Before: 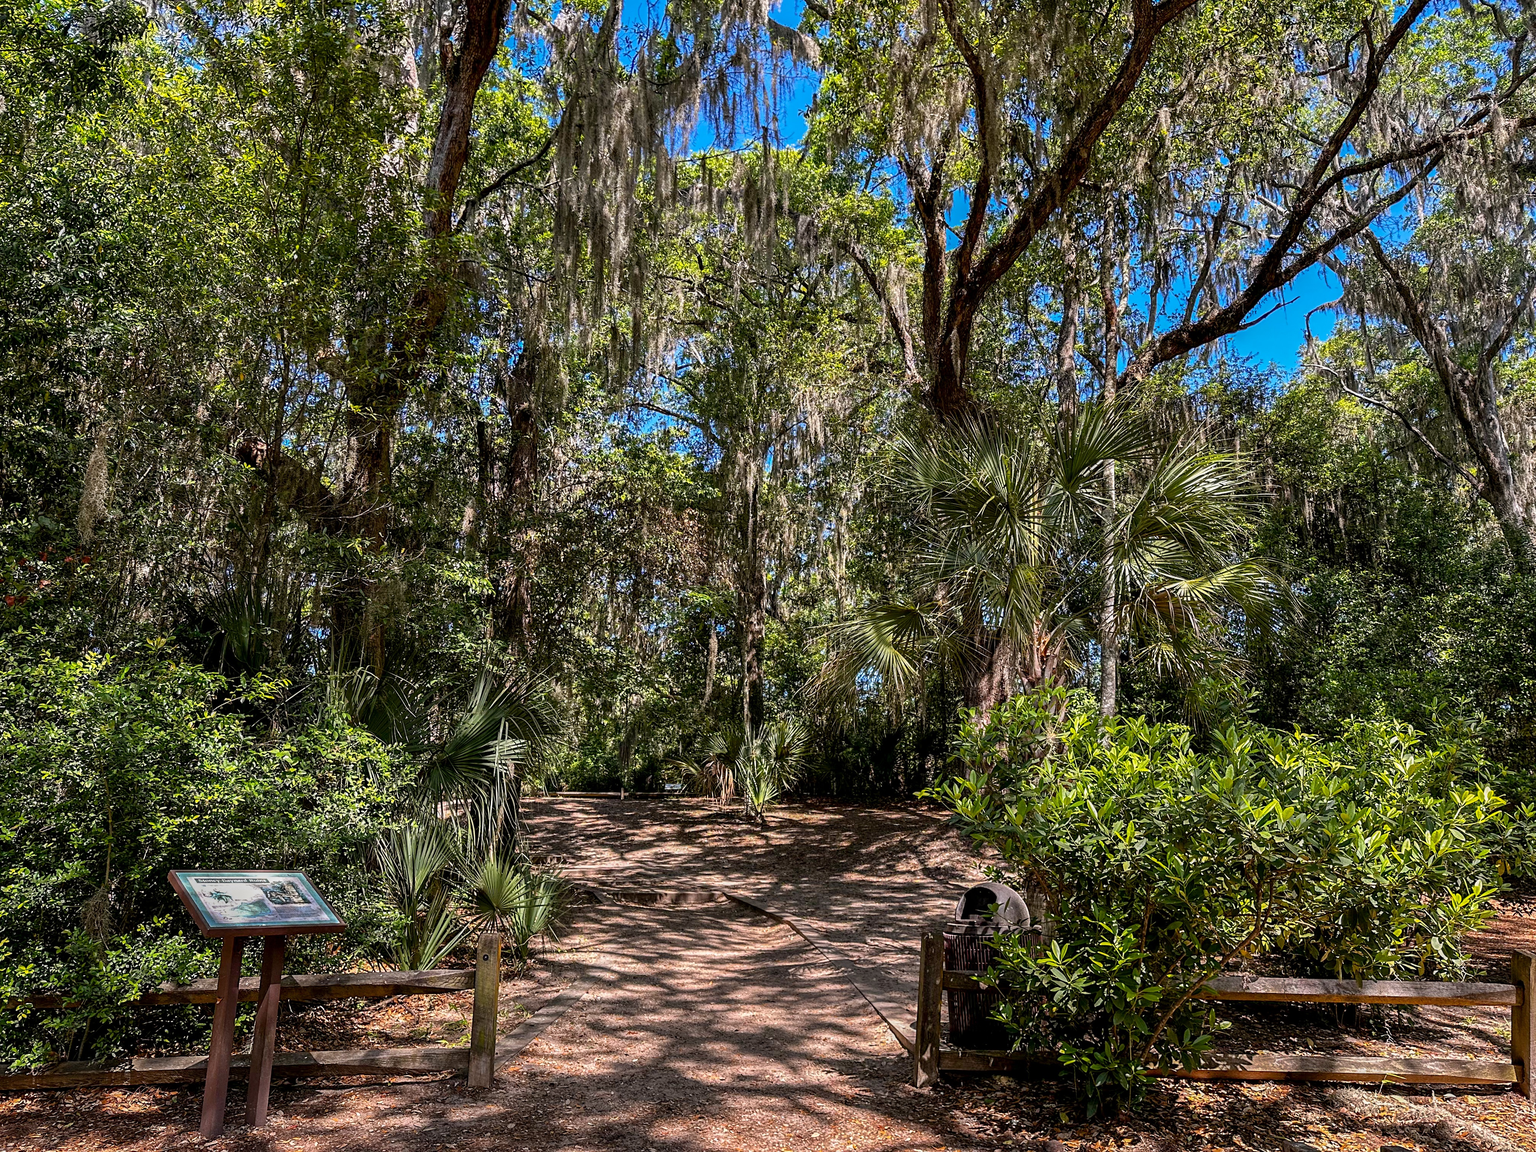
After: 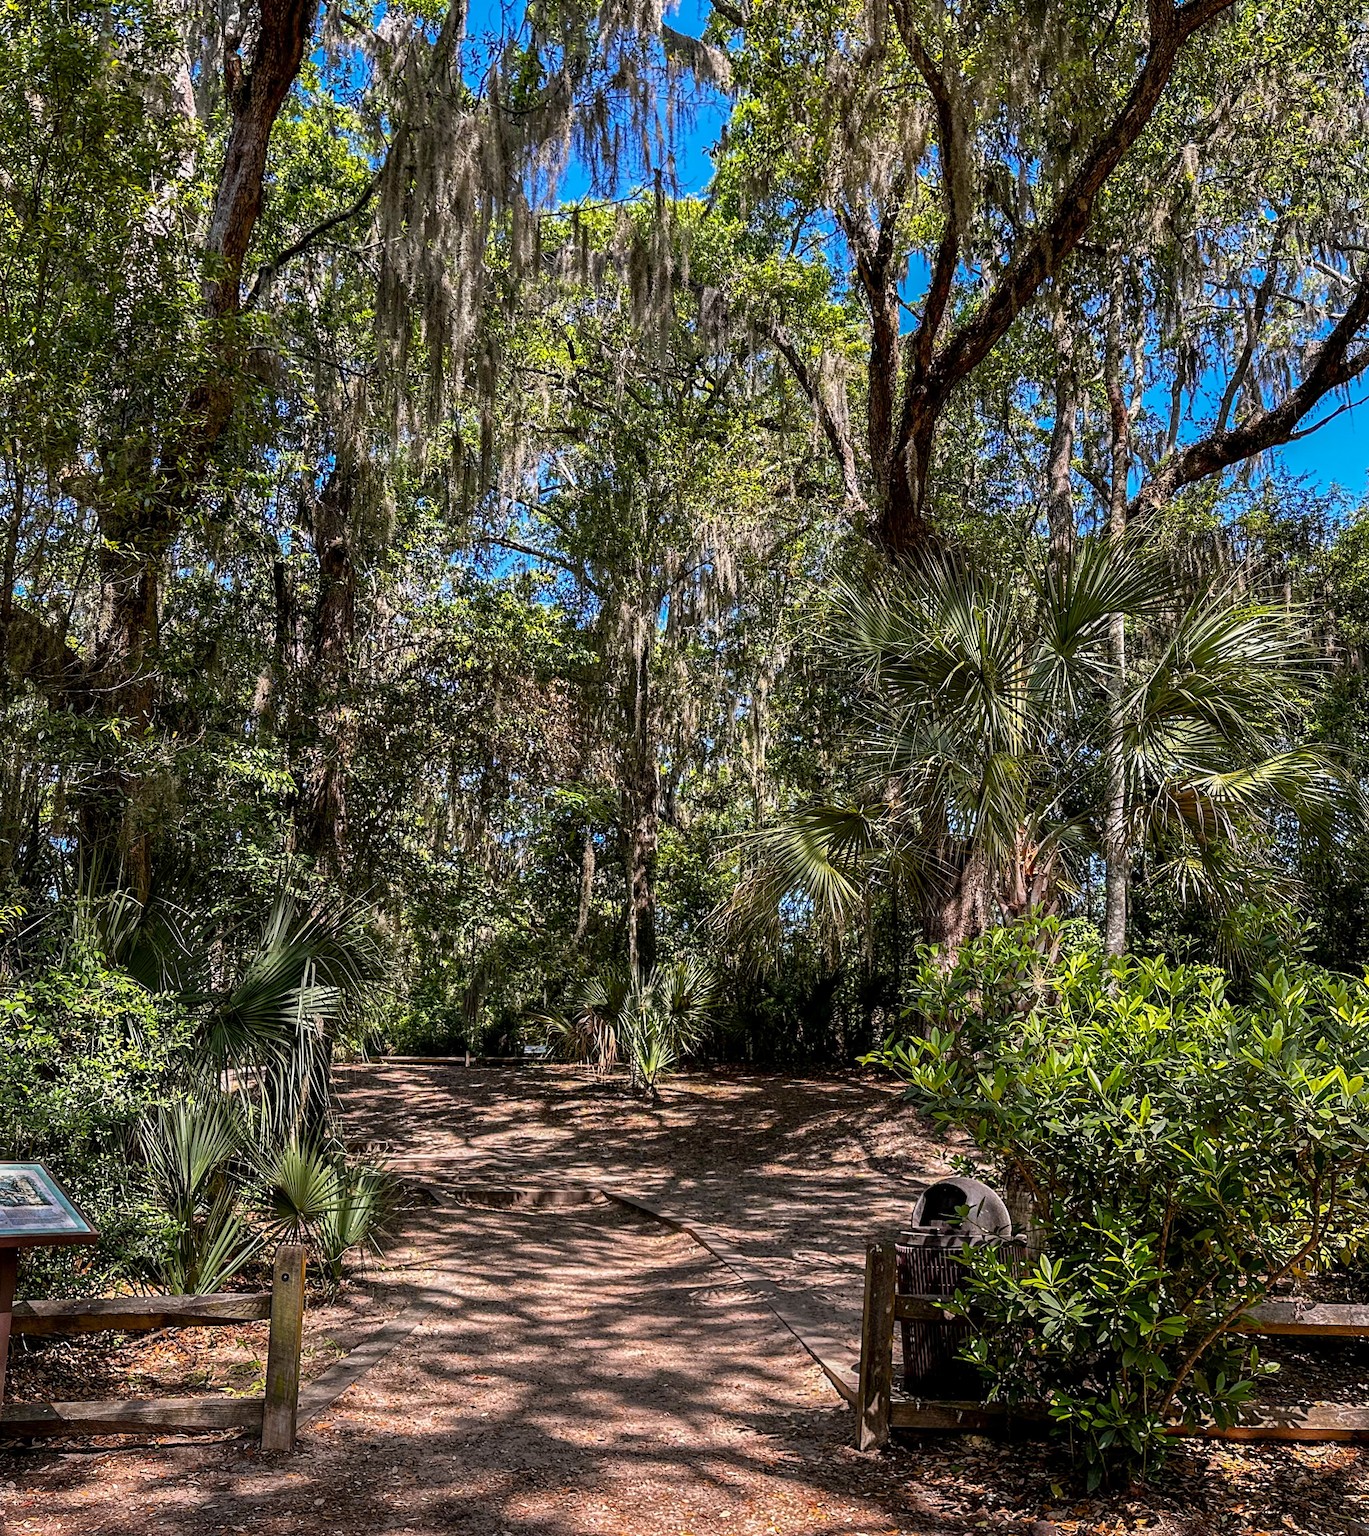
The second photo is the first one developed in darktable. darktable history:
crop and rotate: left 17.732%, right 15.423%
rotate and perspective: automatic cropping off
